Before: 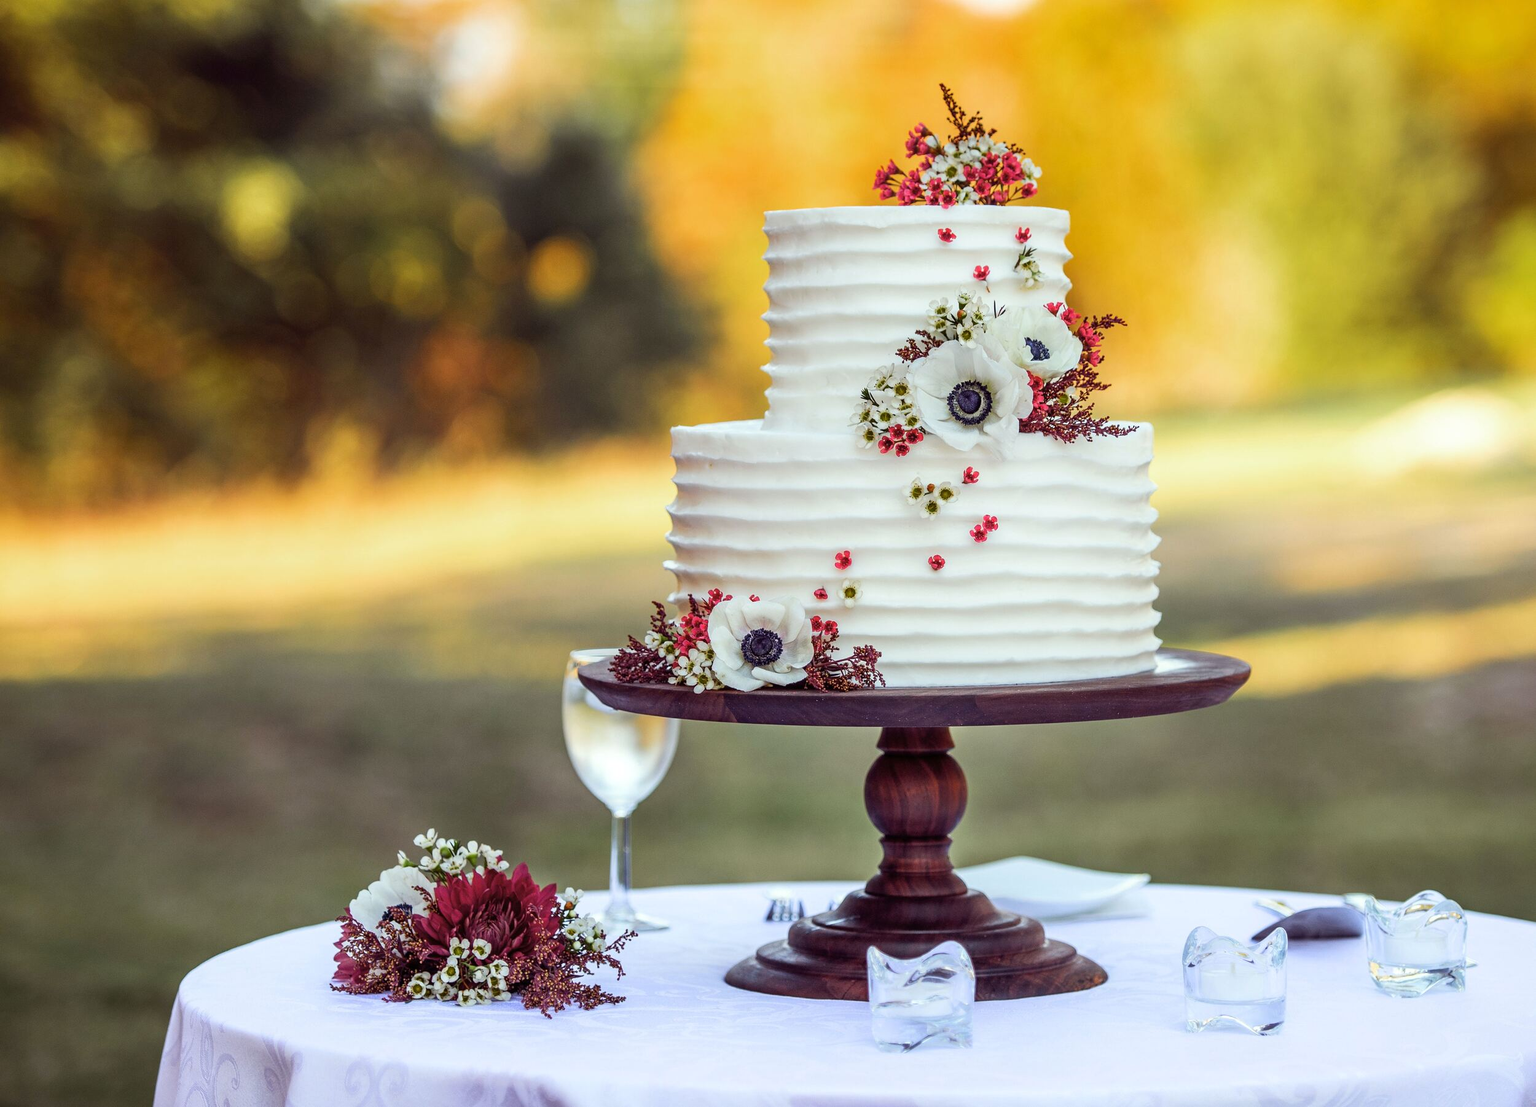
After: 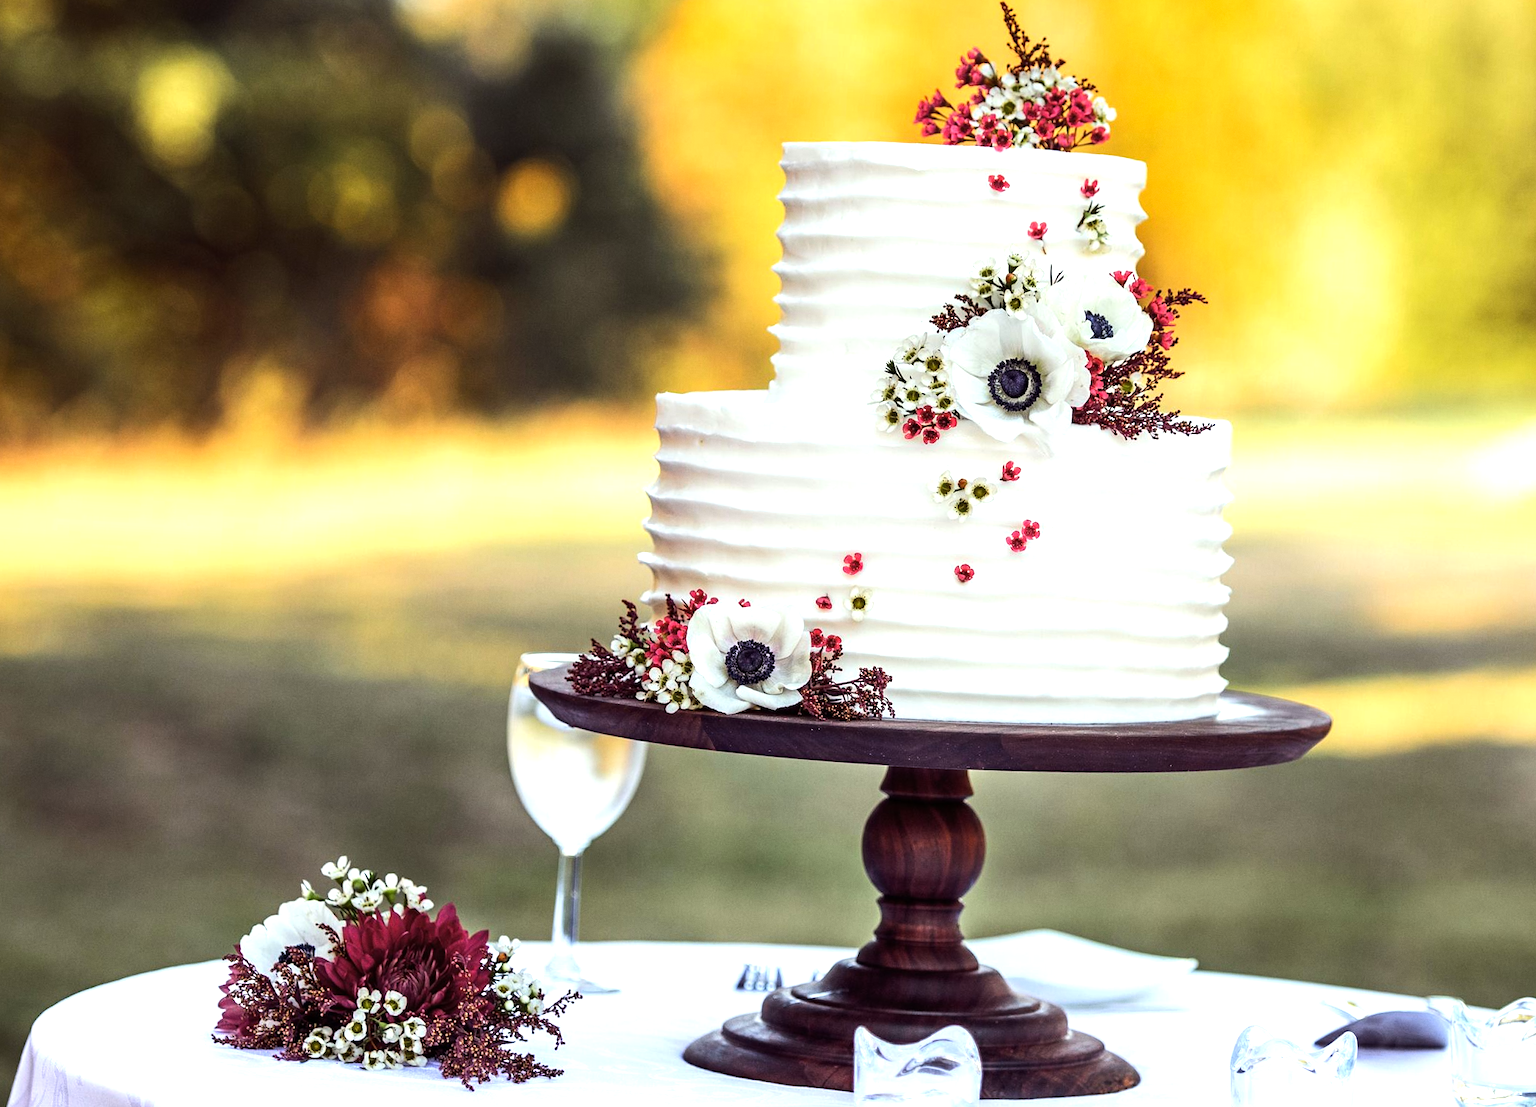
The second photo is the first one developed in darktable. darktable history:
grain: coarseness 0.09 ISO, strength 10%
tone equalizer: -8 EV -0.75 EV, -7 EV -0.7 EV, -6 EV -0.6 EV, -5 EV -0.4 EV, -3 EV 0.4 EV, -2 EV 0.6 EV, -1 EV 0.7 EV, +0 EV 0.75 EV, edges refinement/feathering 500, mask exposure compensation -1.57 EV, preserve details no
crop and rotate: angle -3.27°, left 5.211%, top 5.211%, right 4.607%, bottom 4.607%
